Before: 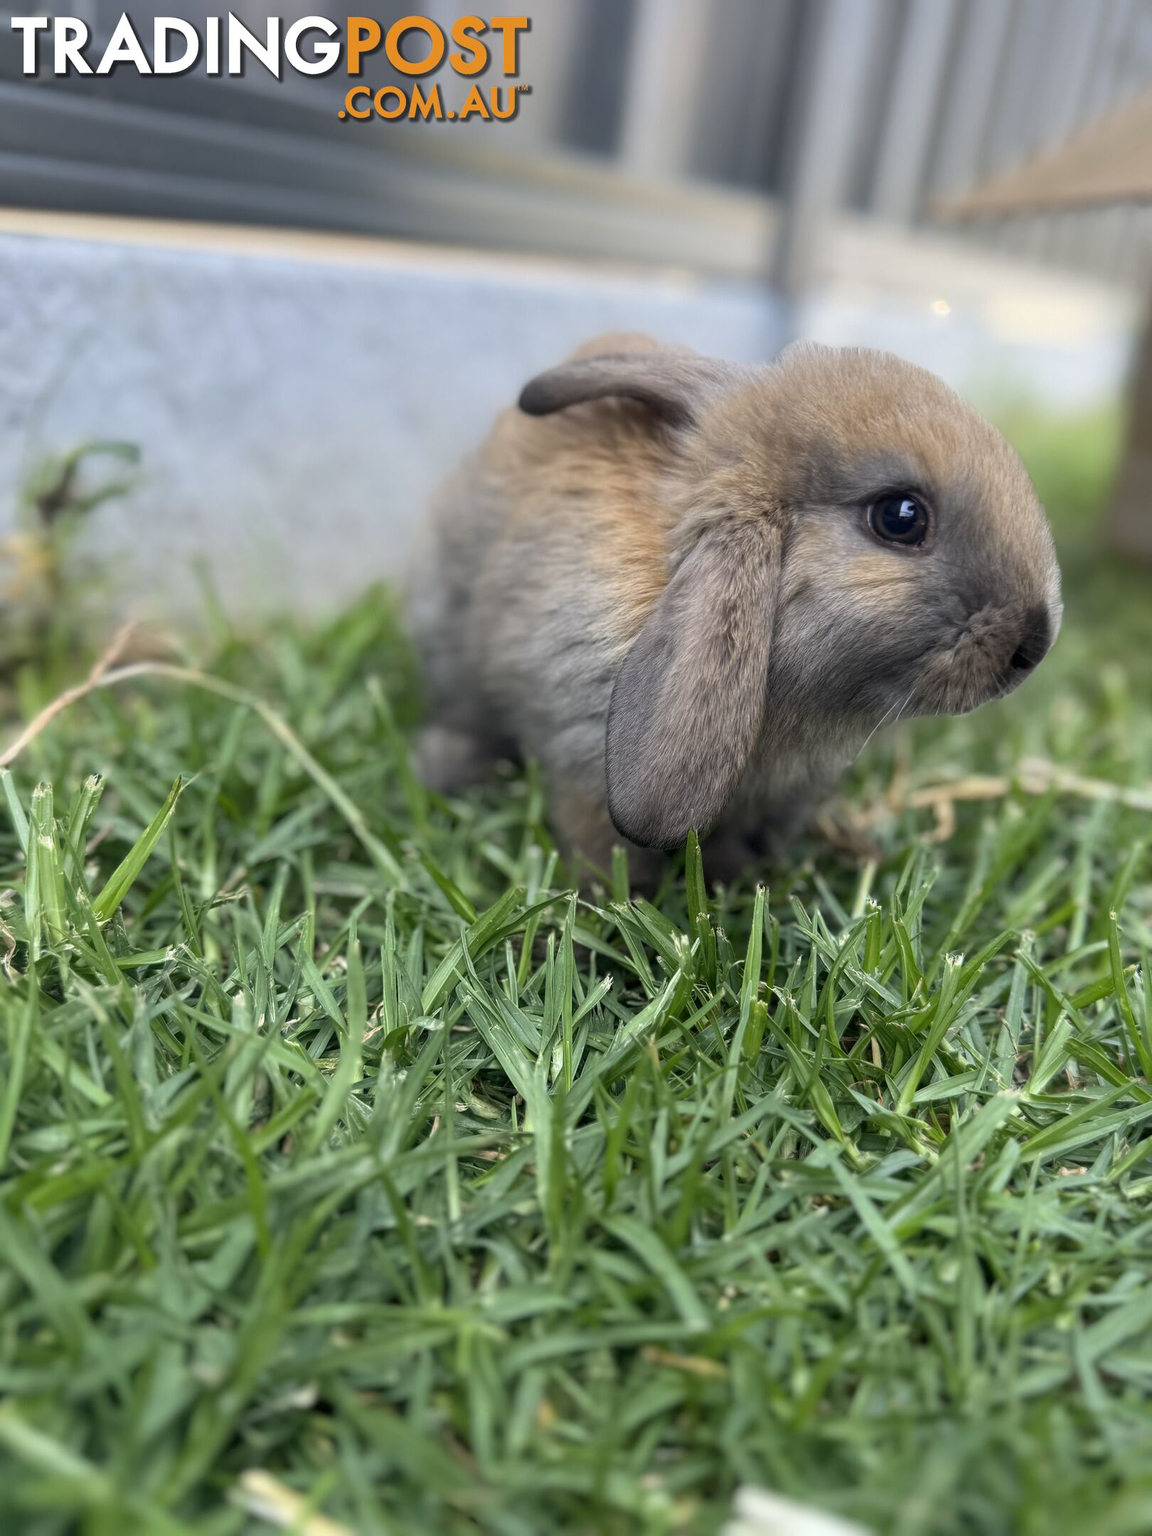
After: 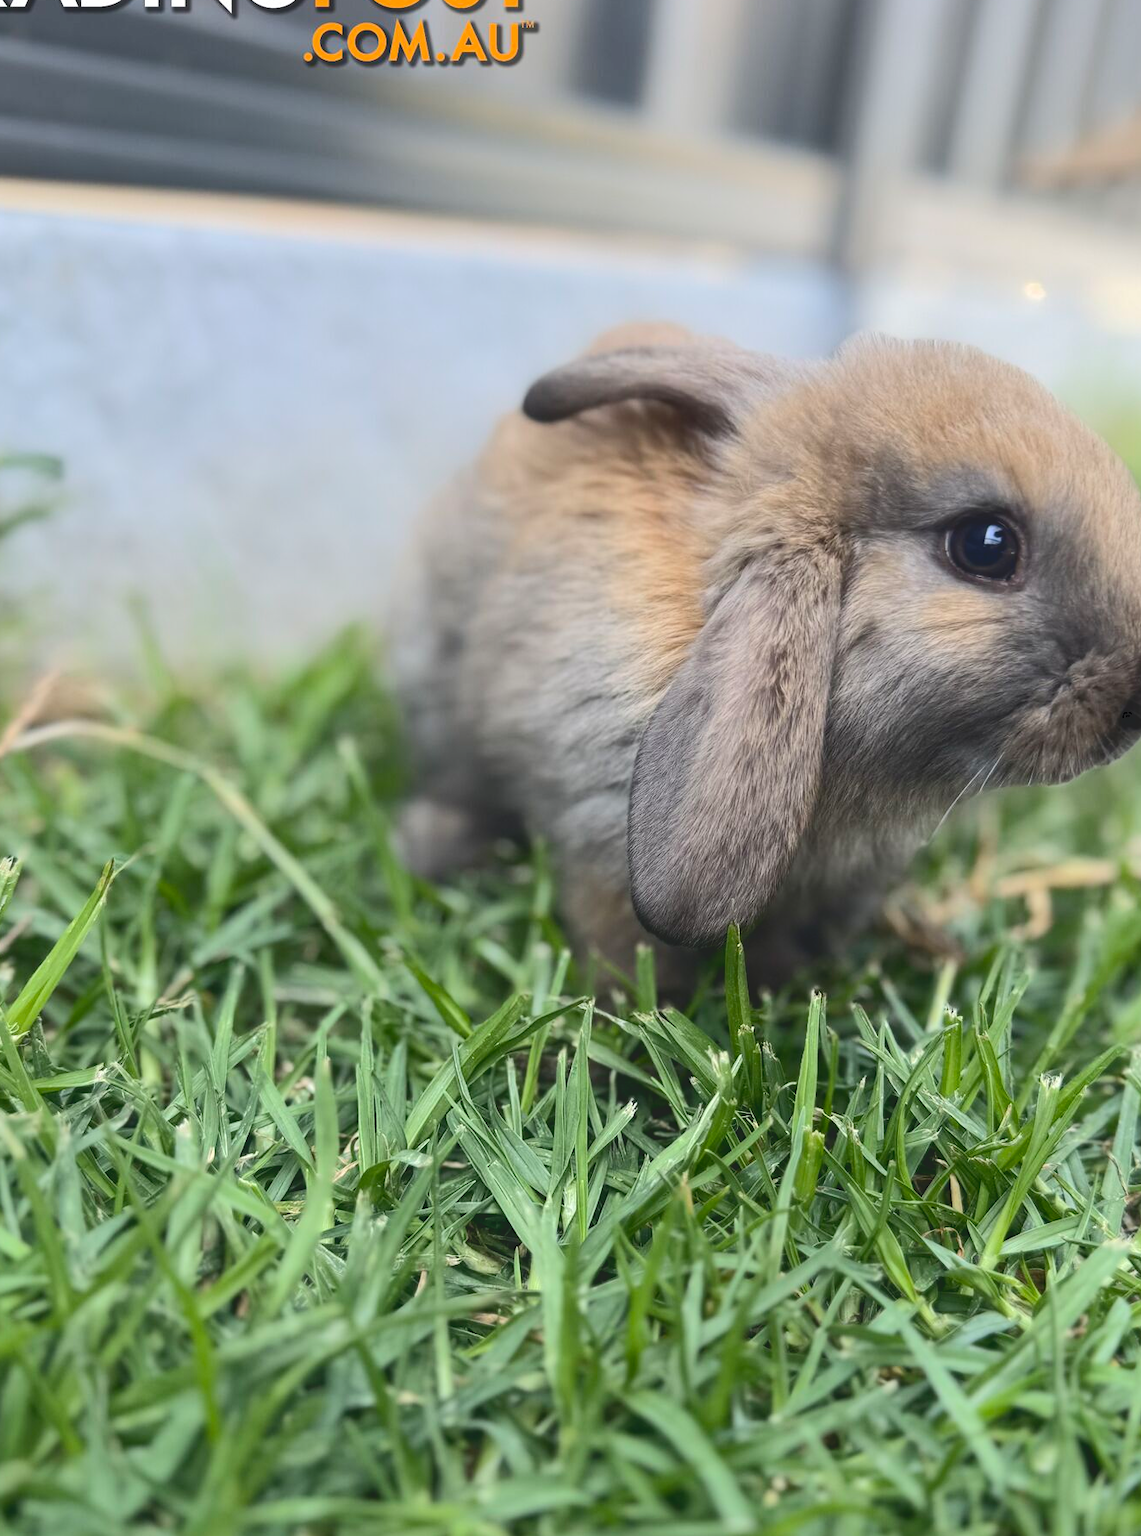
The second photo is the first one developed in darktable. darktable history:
crop and rotate: left 7.628%, top 4.449%, right 10.626%, bottom 13.014%
tone curve: curves: ch0 [(0, 0) (0.003, 0.126) (0.011, 0.129) (0.025, 0.129) (0.044, 0.136) (0.069, 0.145) (0.1, 0.162) (0.136, 0.182) (0.177, 0.211) (0.224, 0.254) (0.277, 0.307) (0.335, 0.366) (0.399, 0.441) (0.468, 0.533) (0.543, 0.624) (0.623, 0.702) (0.709, 0.774) (0.801, 0.835) (0.898, 0.904) (1, 1)], color space Lab, independent channels, preserve colors none
